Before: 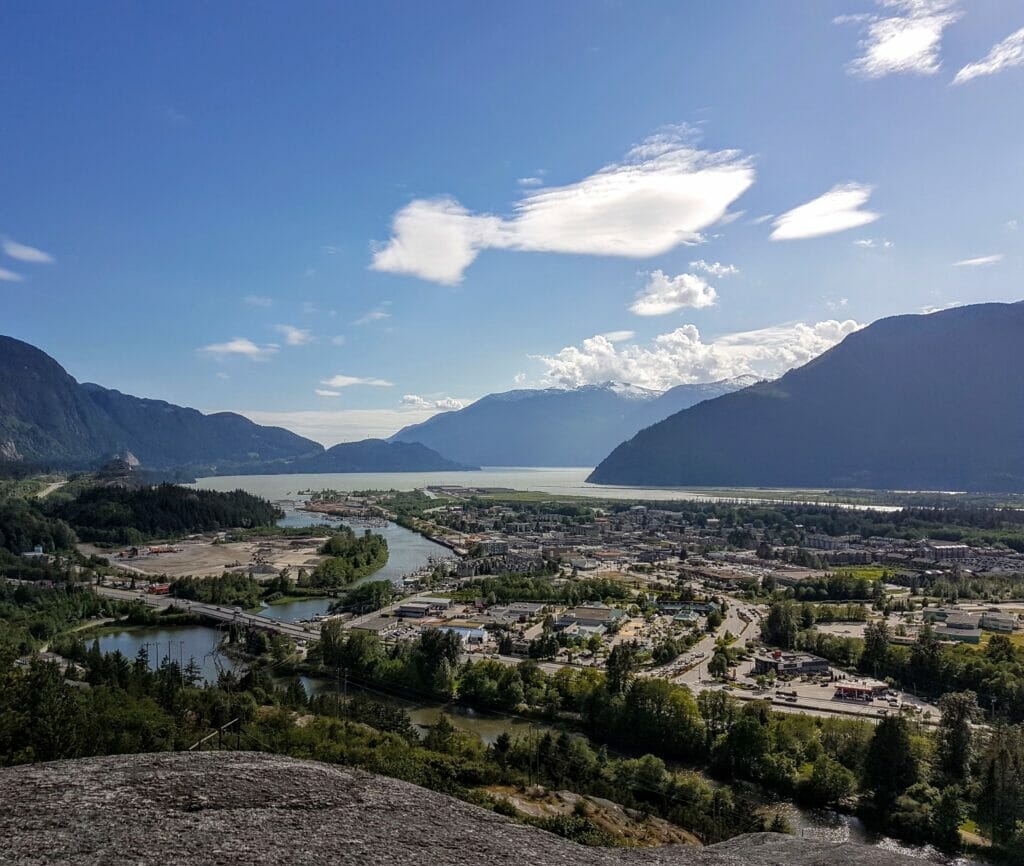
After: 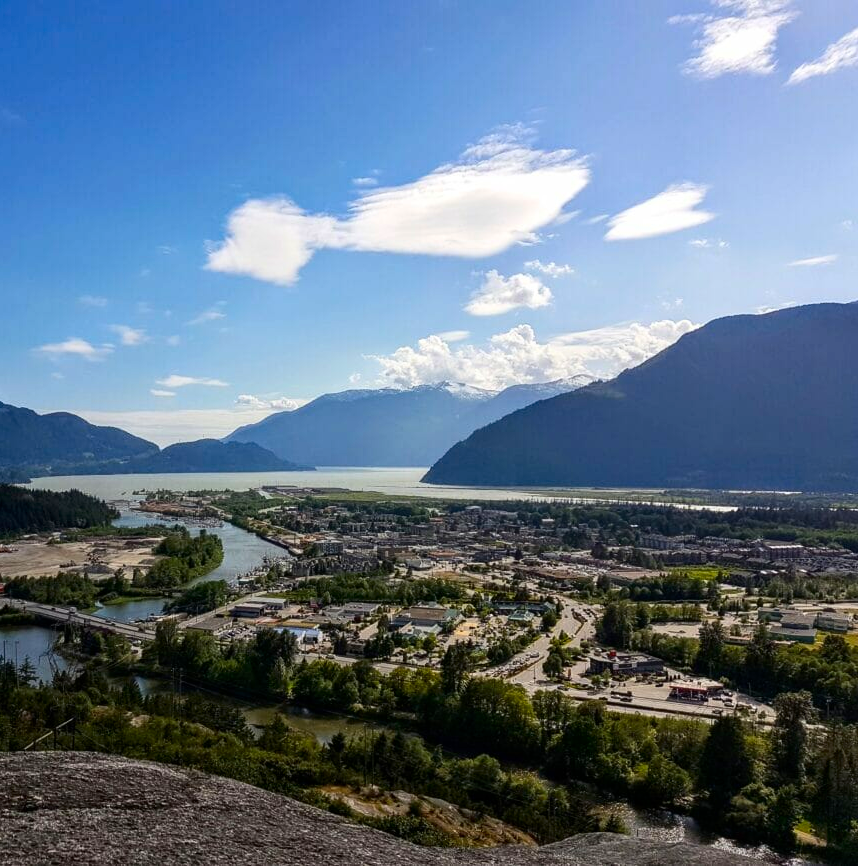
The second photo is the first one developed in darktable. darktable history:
crop: left 16.145%
contrast brightness saturation: contrast 0.18, saturation 0.3
